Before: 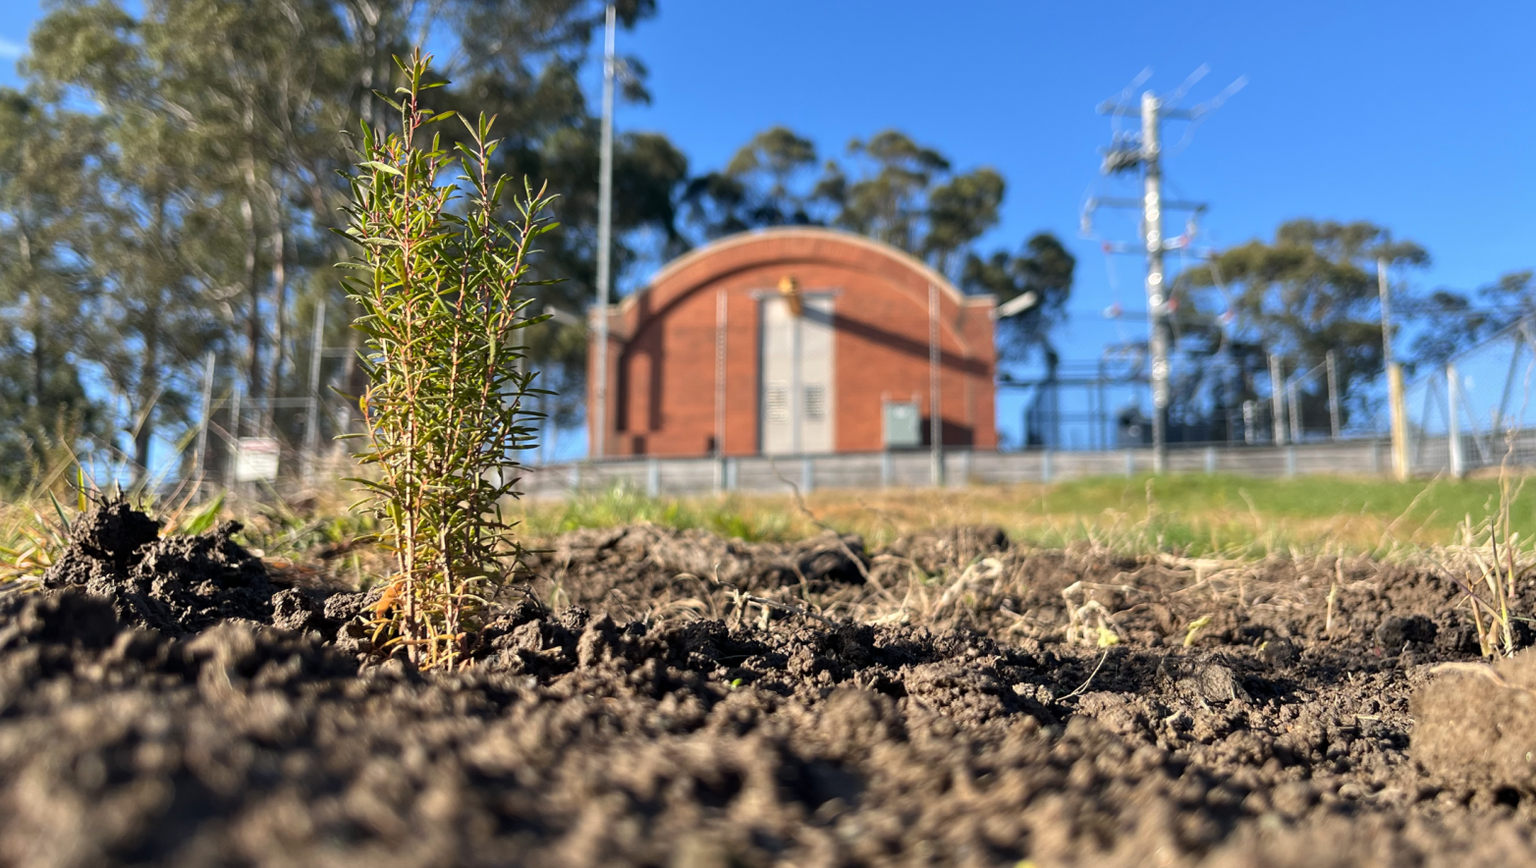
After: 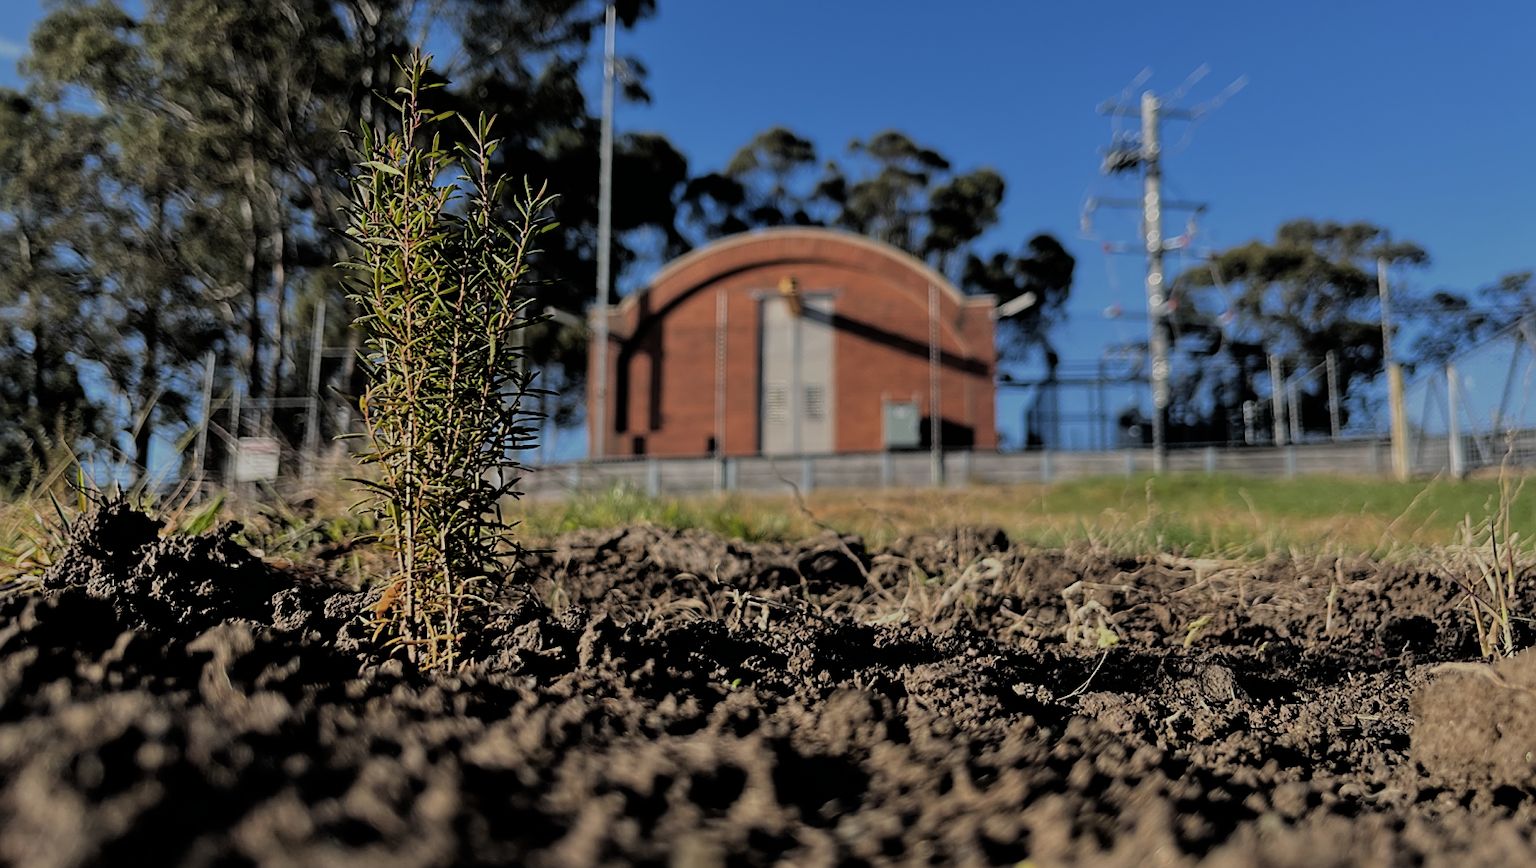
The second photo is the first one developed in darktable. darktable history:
filmic rgb: black relative exposure -3.31 EV, white relative exposure 3.45 EV, hardness 2.36, contrast 1.103
sharpen: on, module defaults
exposure: black level correction -0.016, exposure -1.018 EV, compensate highlight preservation false
